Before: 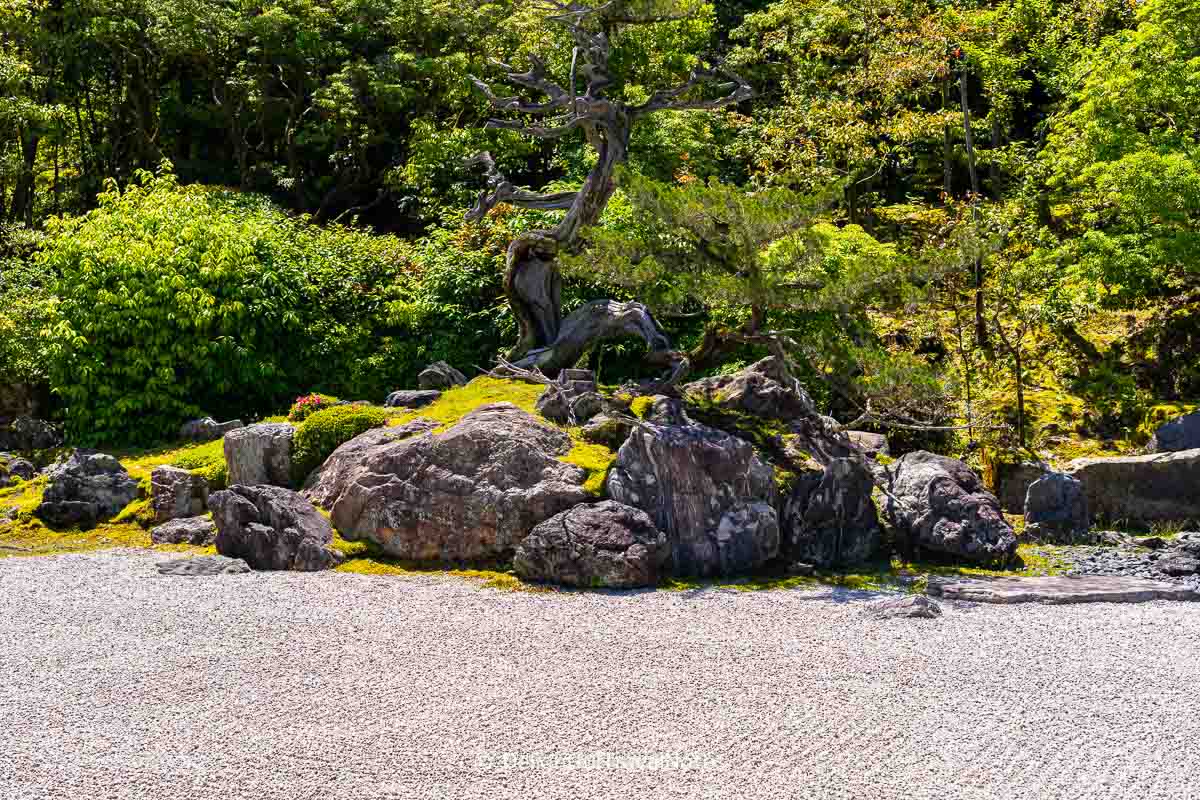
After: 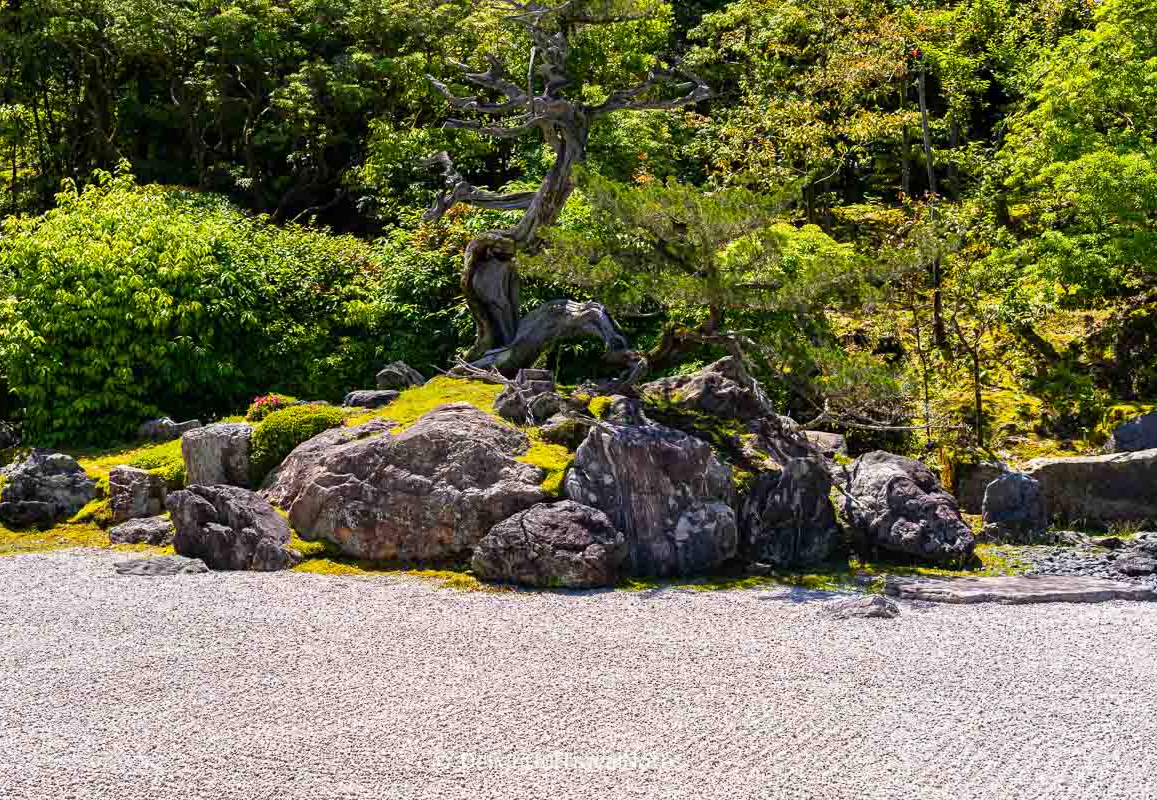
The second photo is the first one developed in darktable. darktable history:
crop and rotate: left 3.512%
